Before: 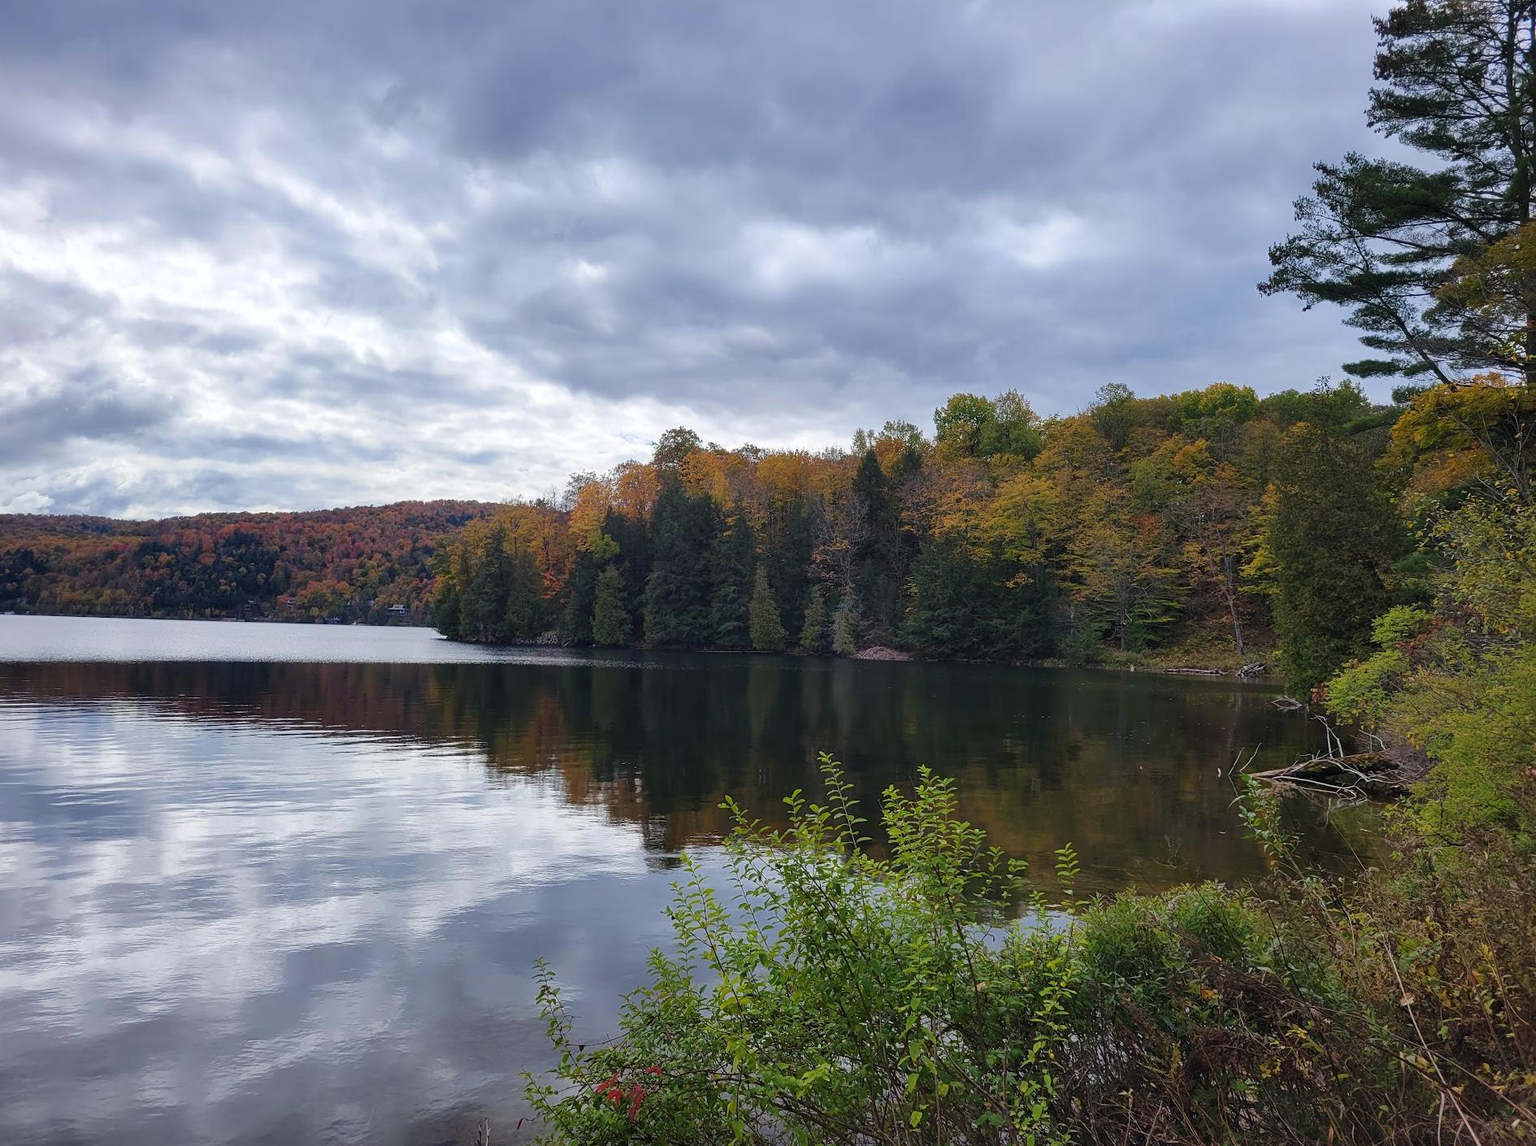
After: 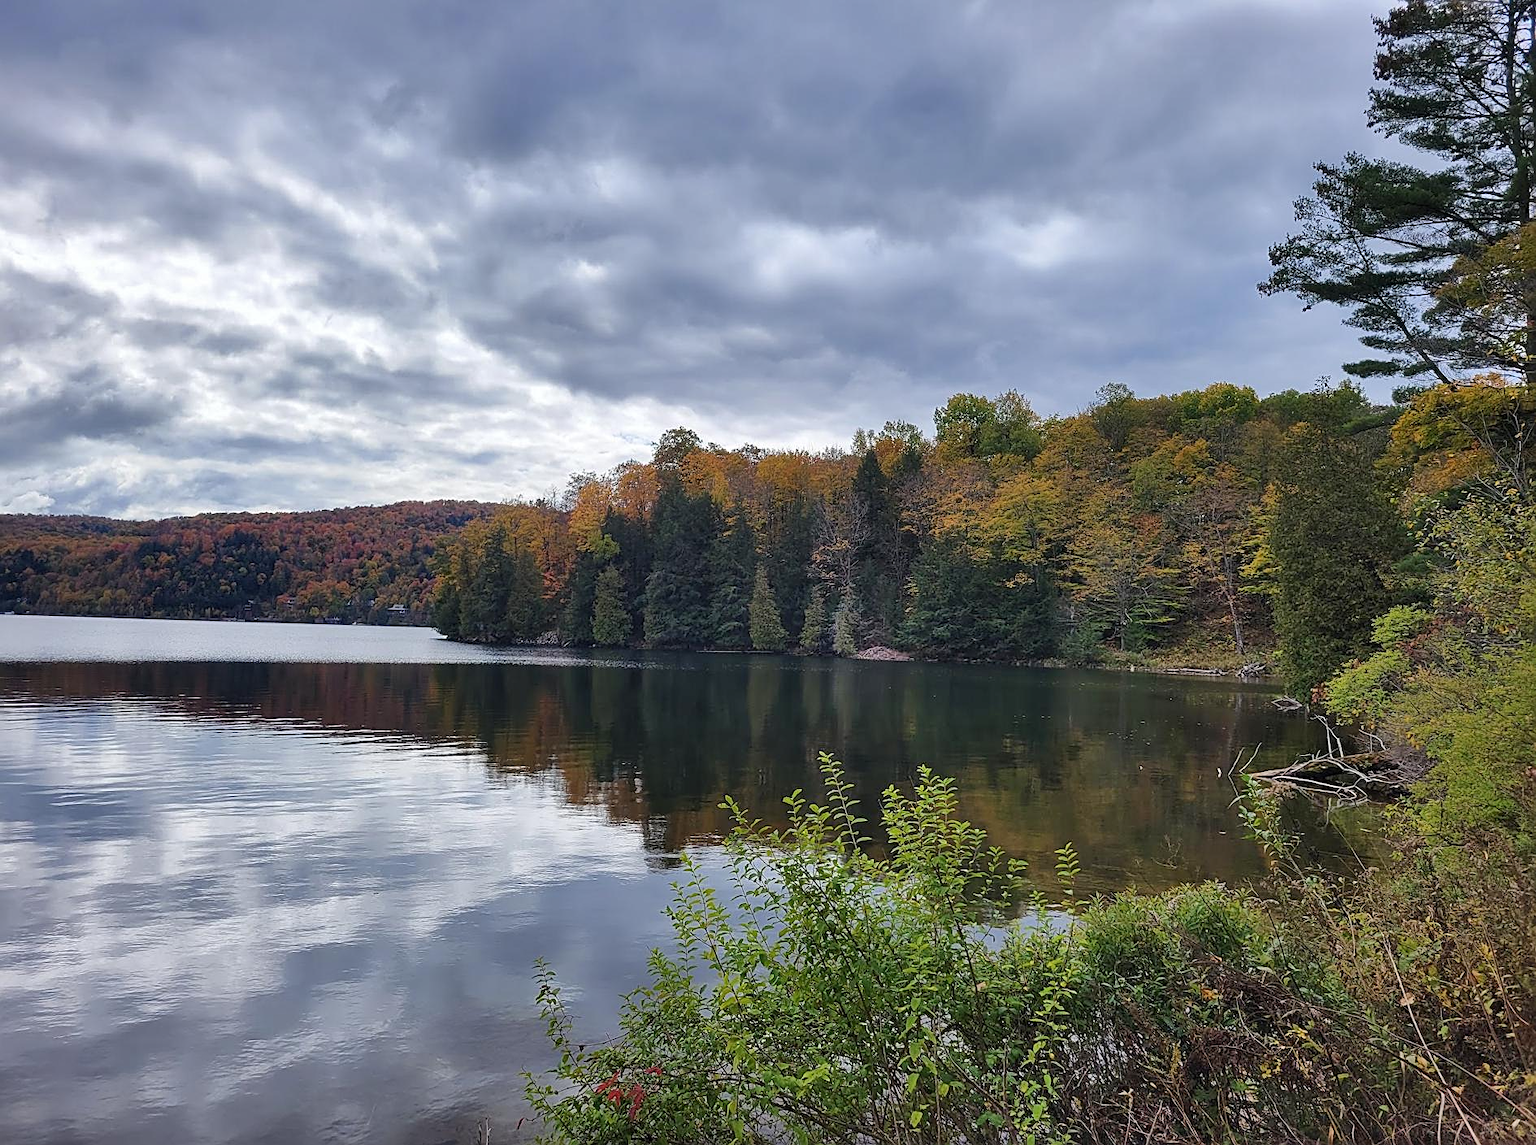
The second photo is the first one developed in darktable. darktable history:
shadows and highlights: highlights color adjustment 0%, low approximation 0.01, soften with gaussian
sharpen: on, module defaults
rotate and perspective: automatic cropping off
